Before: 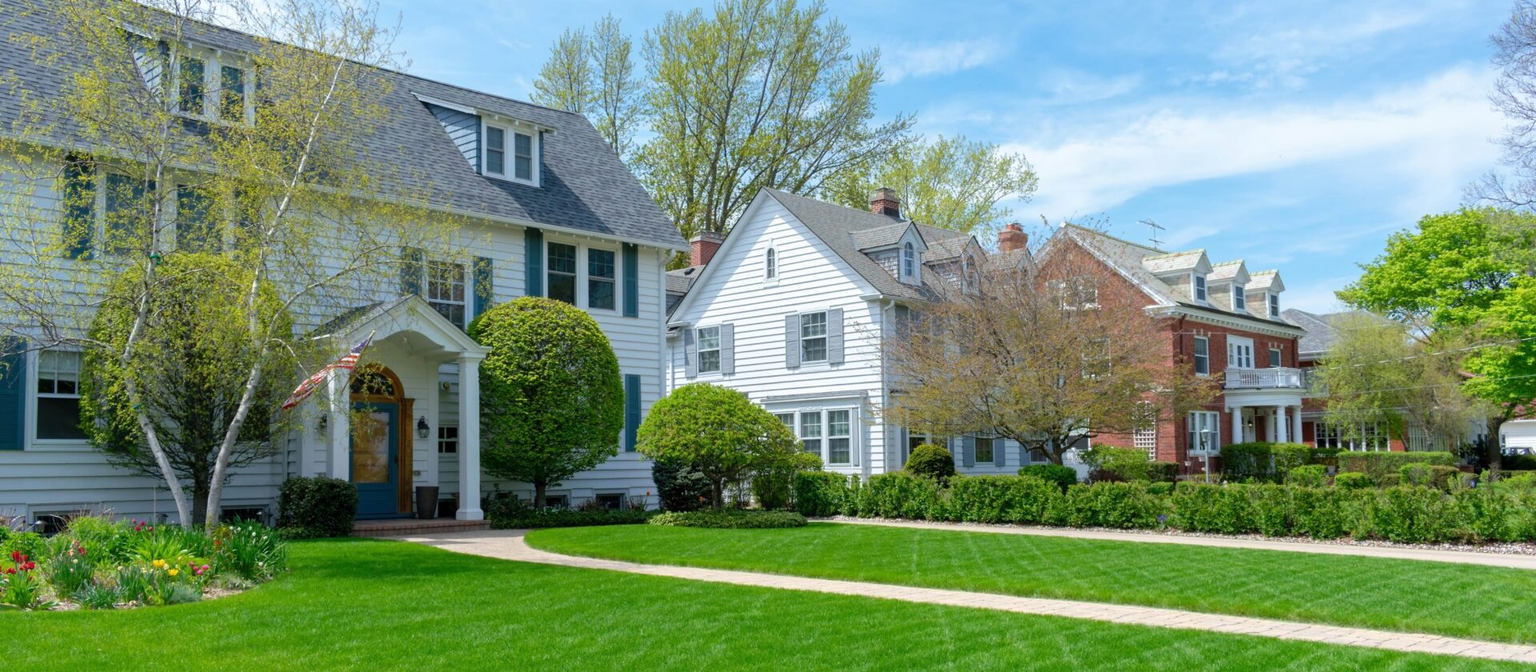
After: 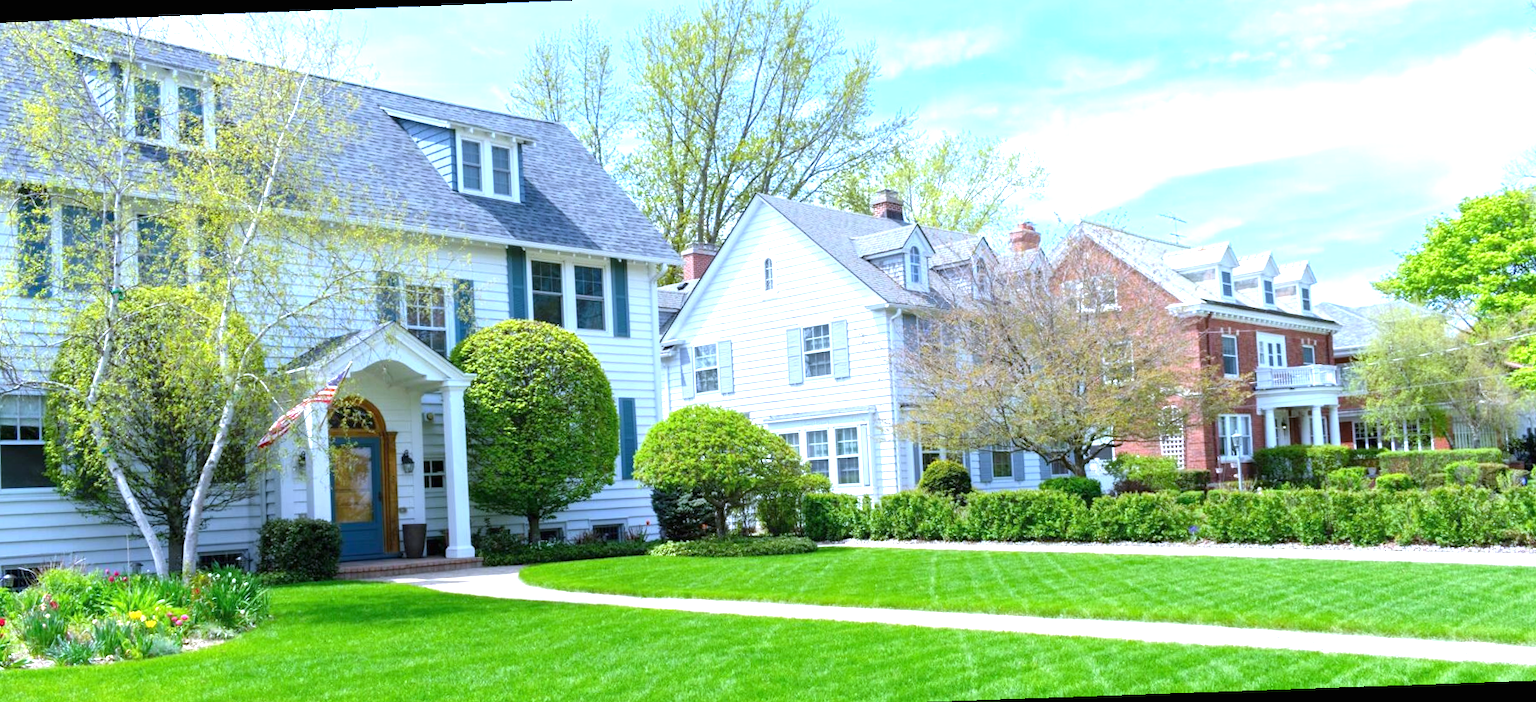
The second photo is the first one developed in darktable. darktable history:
tone equalizer: on, module defaults
exposure: black level correction 0, exposure 1.125 EV, compensate exposure bias true, compensate highlight preservation false
rotate and perspective: rotation -2.12°, lens shift (vertical) 0.009, lens shift (horizontal) -0.008, automatic cropping original format, crop left 0.036, crop right 0.964, crop top 0.05, crop bottom 0.959
white balance: red 0.948, green 1.02, blue 1.176
